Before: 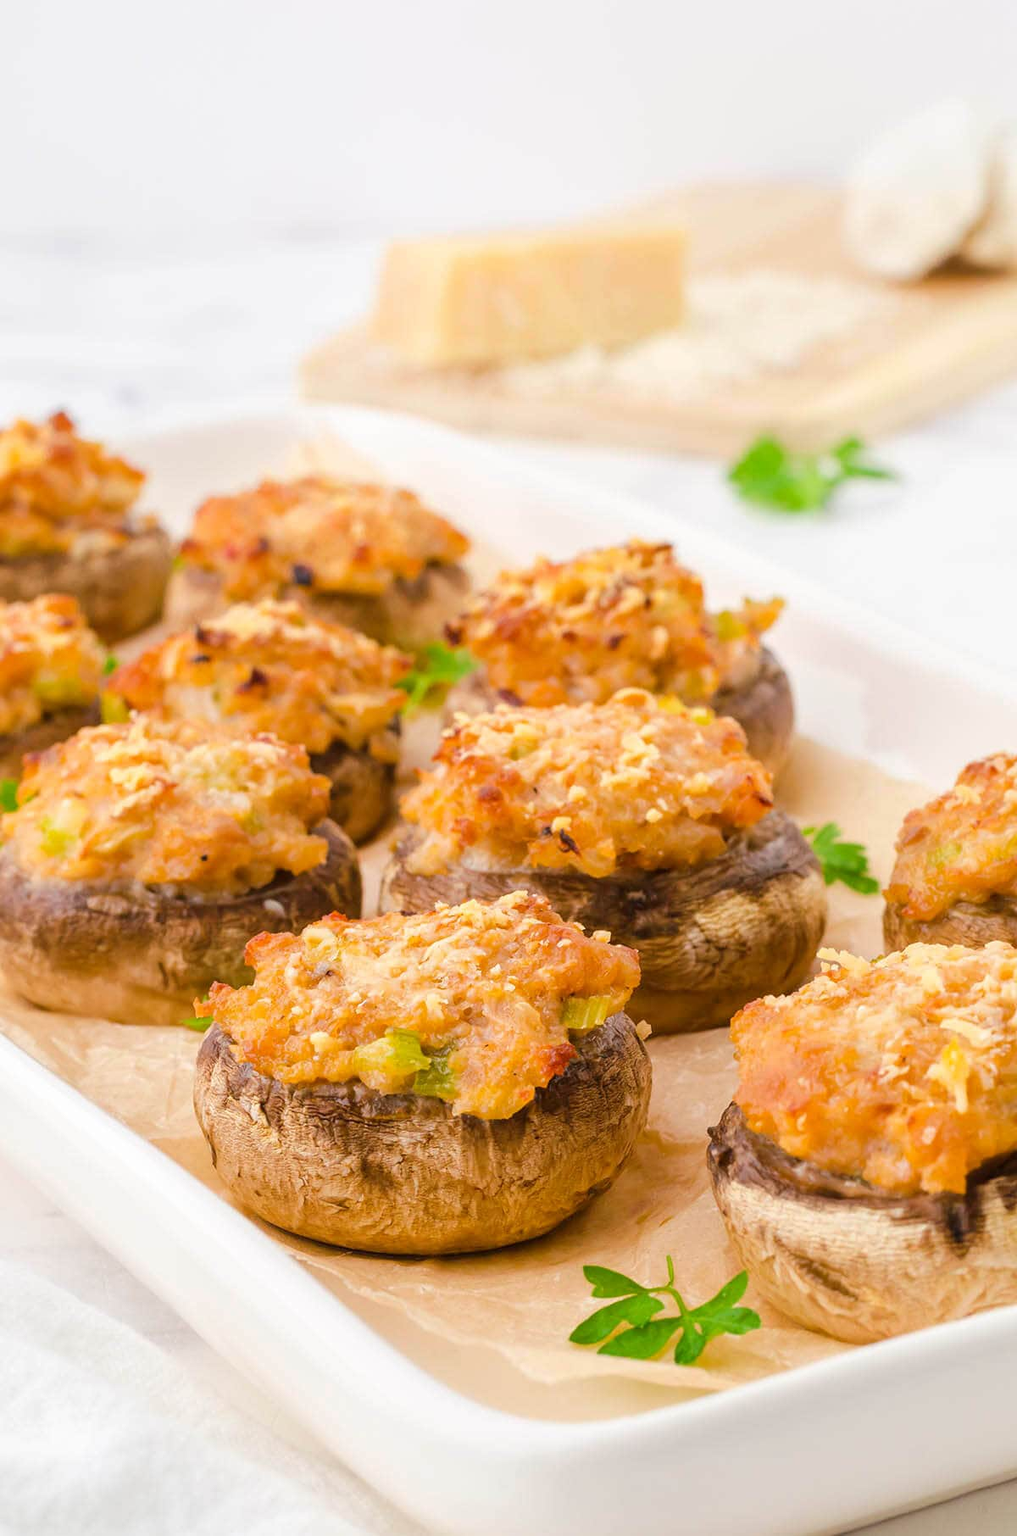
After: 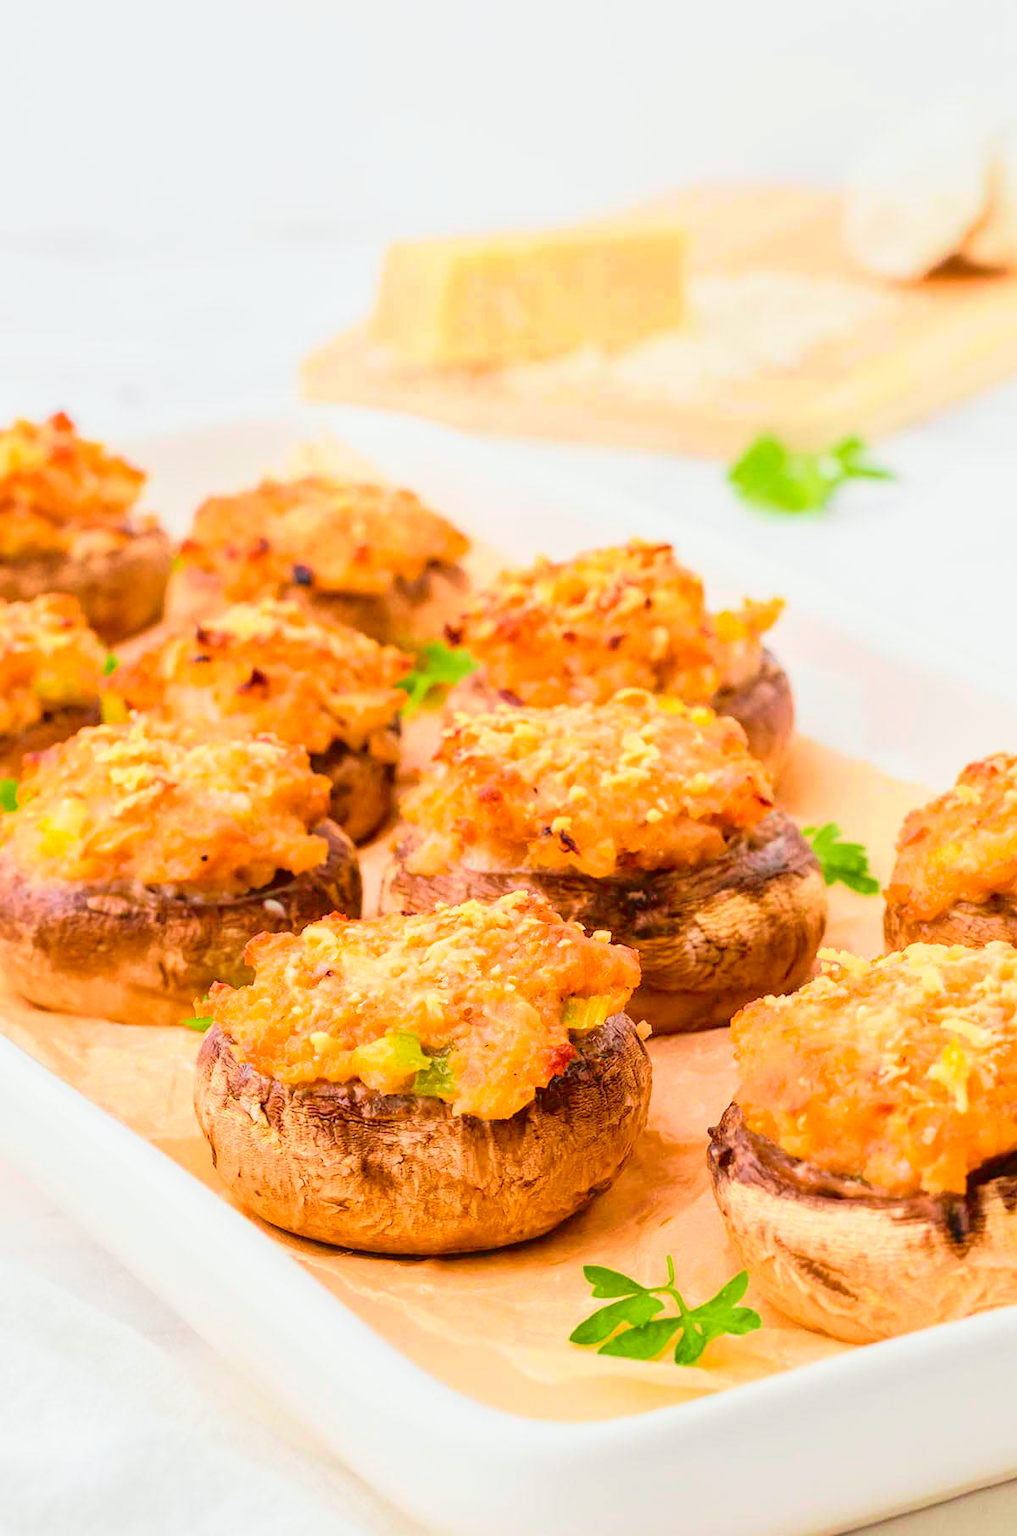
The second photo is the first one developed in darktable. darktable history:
tone curve: curves: ch0 [(0, 0.012) (0.144, 0.137) (0.326, 0.386) (0.489, 0.573) (0.656, 0.763) (0.849, 0.902) (1, 0.974)]; ch1 [(0, 0) (0.366, 0.367) (0.475, 0.453) (0.494, 0.493) (0.504, 0.497) (0.544, 0.579) (0.562, 0.619) (0.622, 0.694) (1, 1)]; ch2 [(0, 0) (0.333, 0.346) (0.375, 0.375) (0.424, 0.43) (0.476, 0.492) (0.502, 0.503) (0.533, 0.541) (0.572, 0.615) (0.605, 0.656) (0.641, 0.709) (1, 1)], color space Lab, independent channels, preserve colors none
